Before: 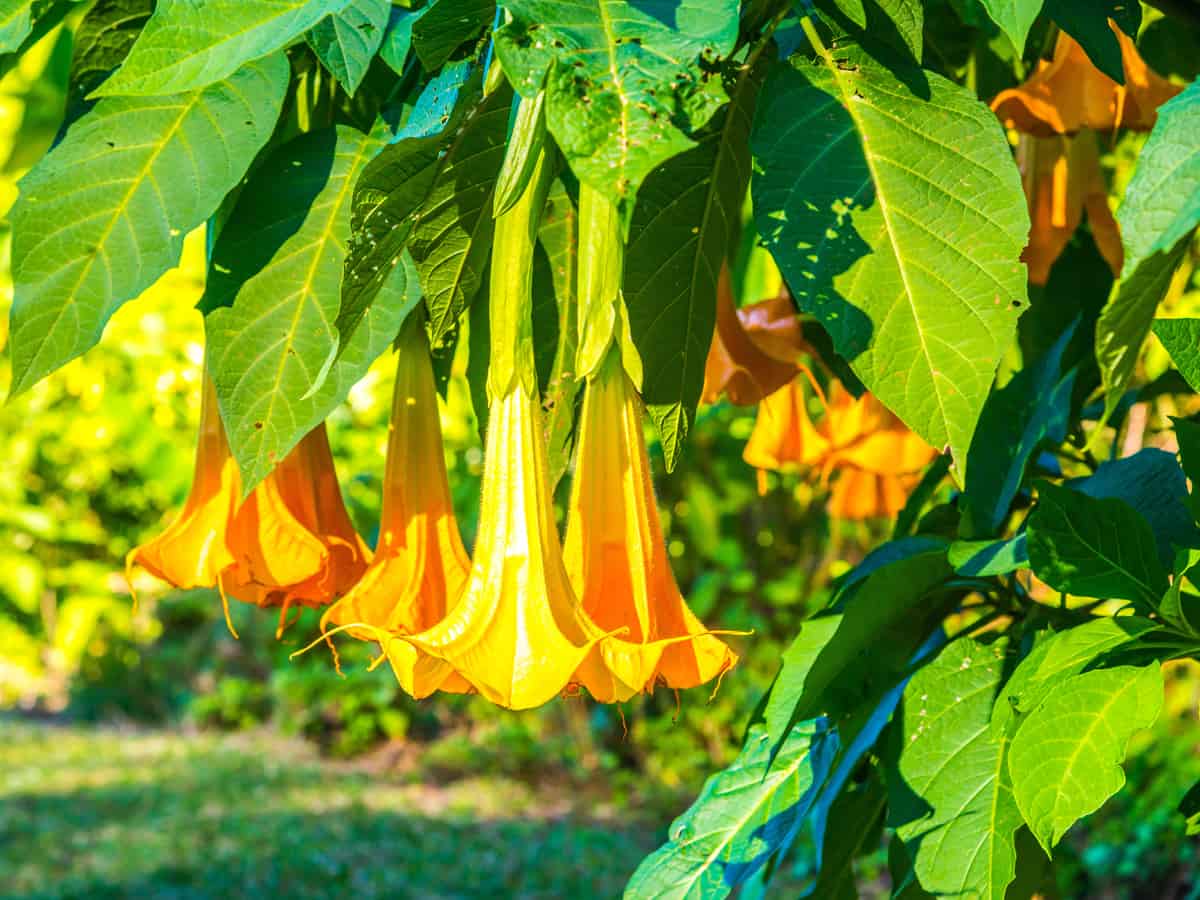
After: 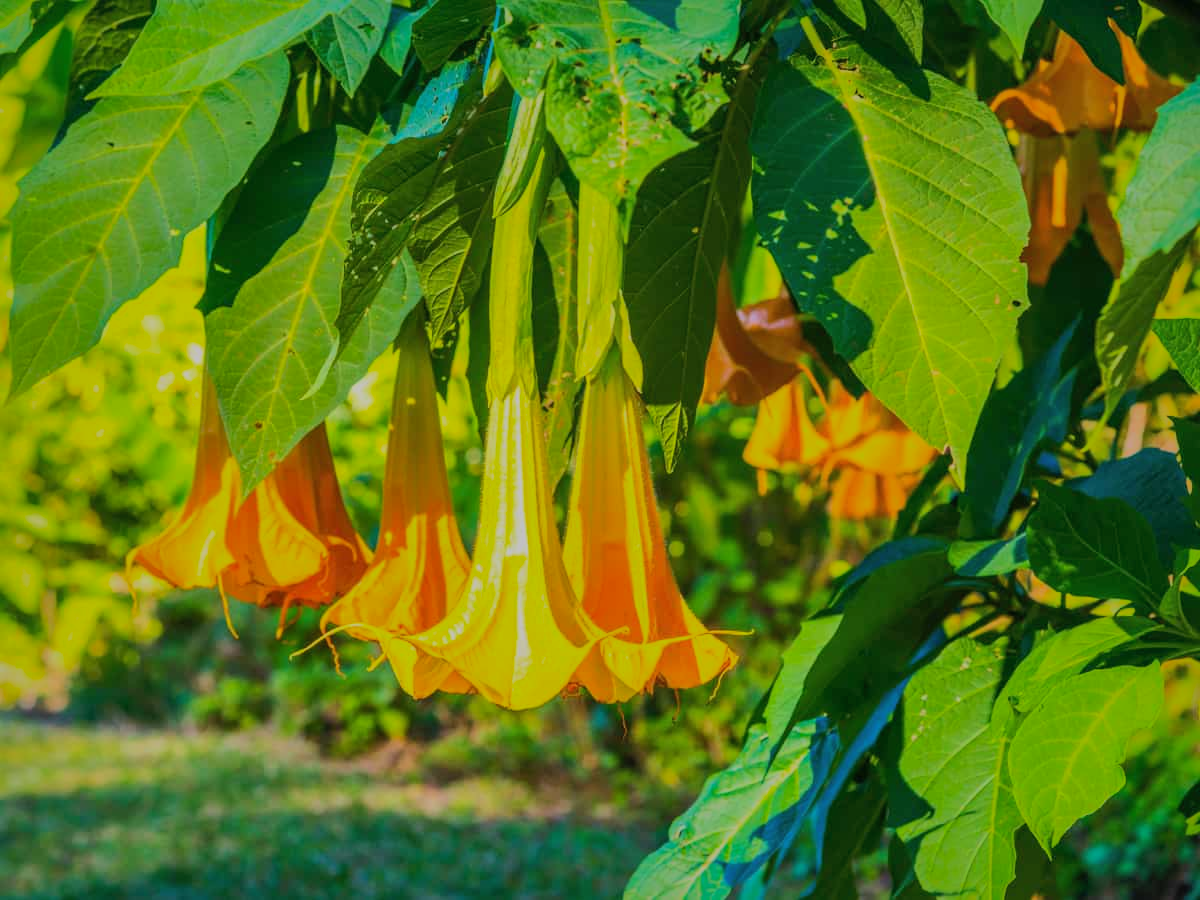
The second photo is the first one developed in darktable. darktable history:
shadows and highlights: shadows 38.77, highlights -75.43
exposure: exposure -0.487 EV, compensate highlight preservation false
